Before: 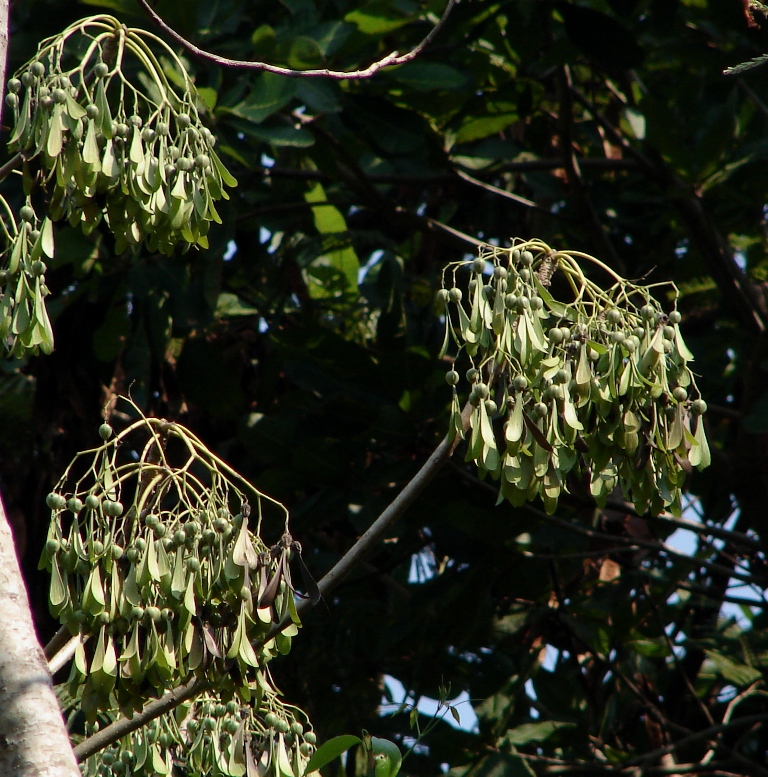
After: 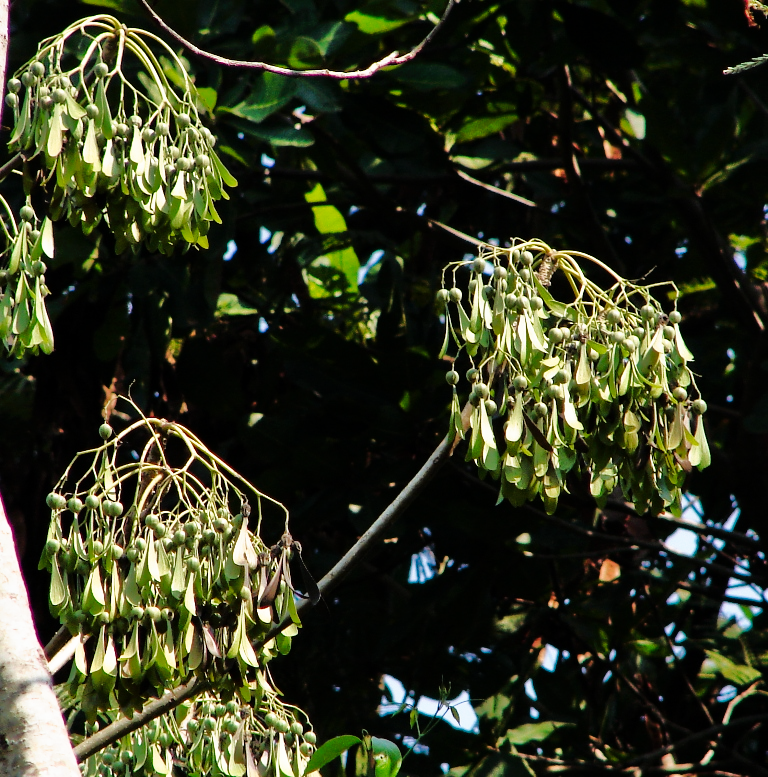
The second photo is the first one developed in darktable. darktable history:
exposure: exposure -0.151 EV, compensate highlight preservation false
tone curve: curves: ch0 [(0, 0) (0.003, 0.003) (0.011, 0.009) (0.025, 0.022) (0.044, 0.037) (0.069, 0.051) (0.1, 0.079) (0.136, 0.114) (0.177, 0.152) (0.224, 0.212) (0.277, 0.281) (0.335, 0.358) (0.399, 0.459) (0.468, 0.573) (0.543, 0.684) (0.623, 0.779) (0.709, 0.866) (0.801, 0.949) (0.898, 0.98) (1, 1)], preserve colors none
tone equalizer: -8 EV -0.528 EV, -7 EV -0.319 EV, -6 EV -0.083 EV, -5 EV 0.413 EV, -4 EV 0.985 EV, -3 EV 0.791 EV, -2 EV -0.01 EV, -1 EV 0.14 EV, +0 EV -0.012 EV, smoothing 1
